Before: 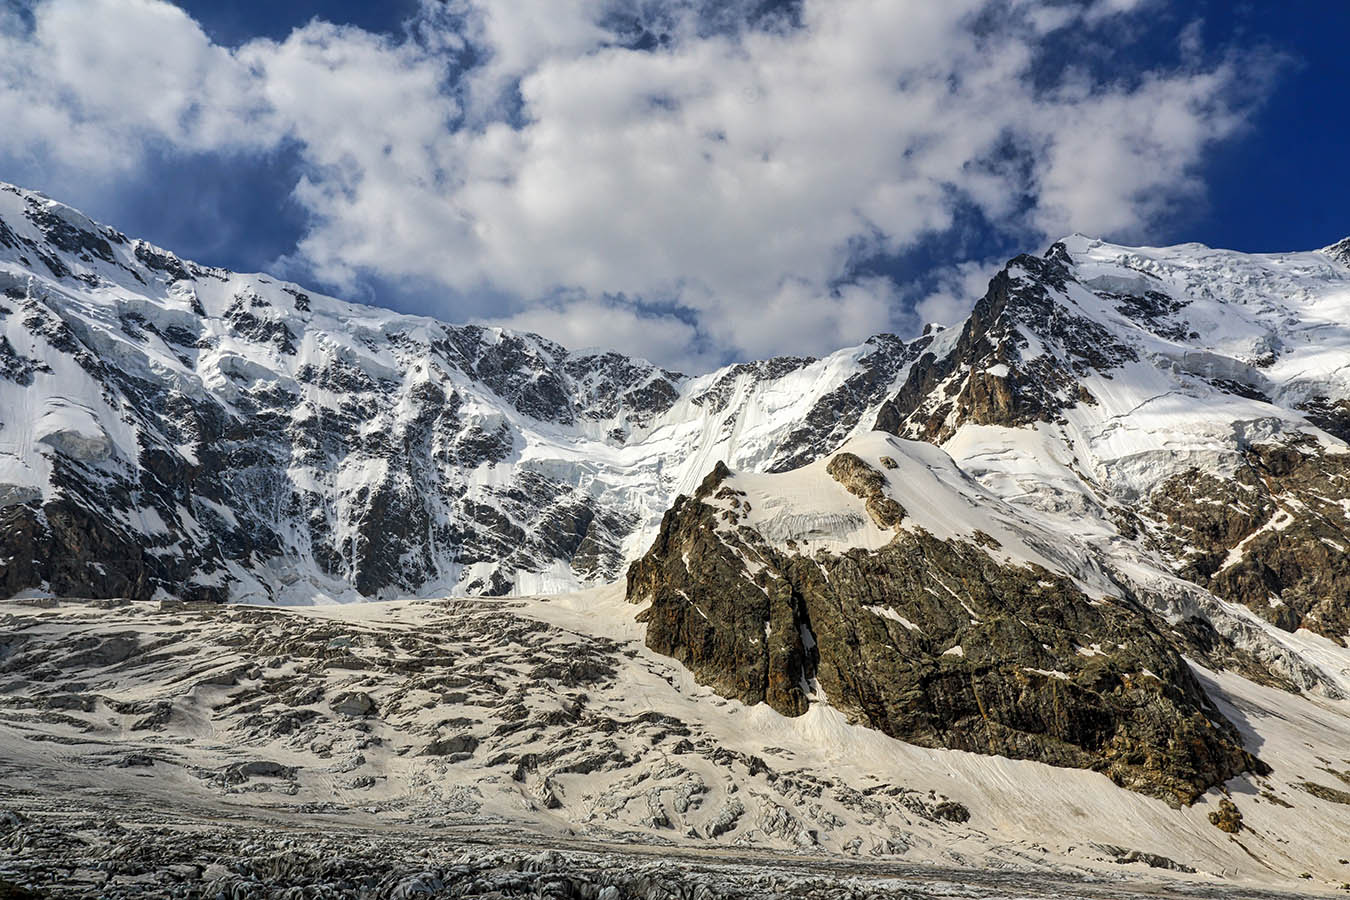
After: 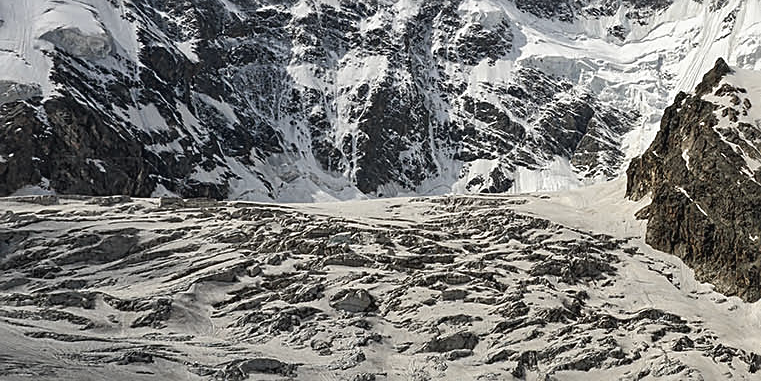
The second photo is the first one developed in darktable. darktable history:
sharpen: on, module defaults
contrast brightness saturation: contrast -0.041, saturation -0.411
crop: top 44.811%, right 43.594%, bottom 12.764%
